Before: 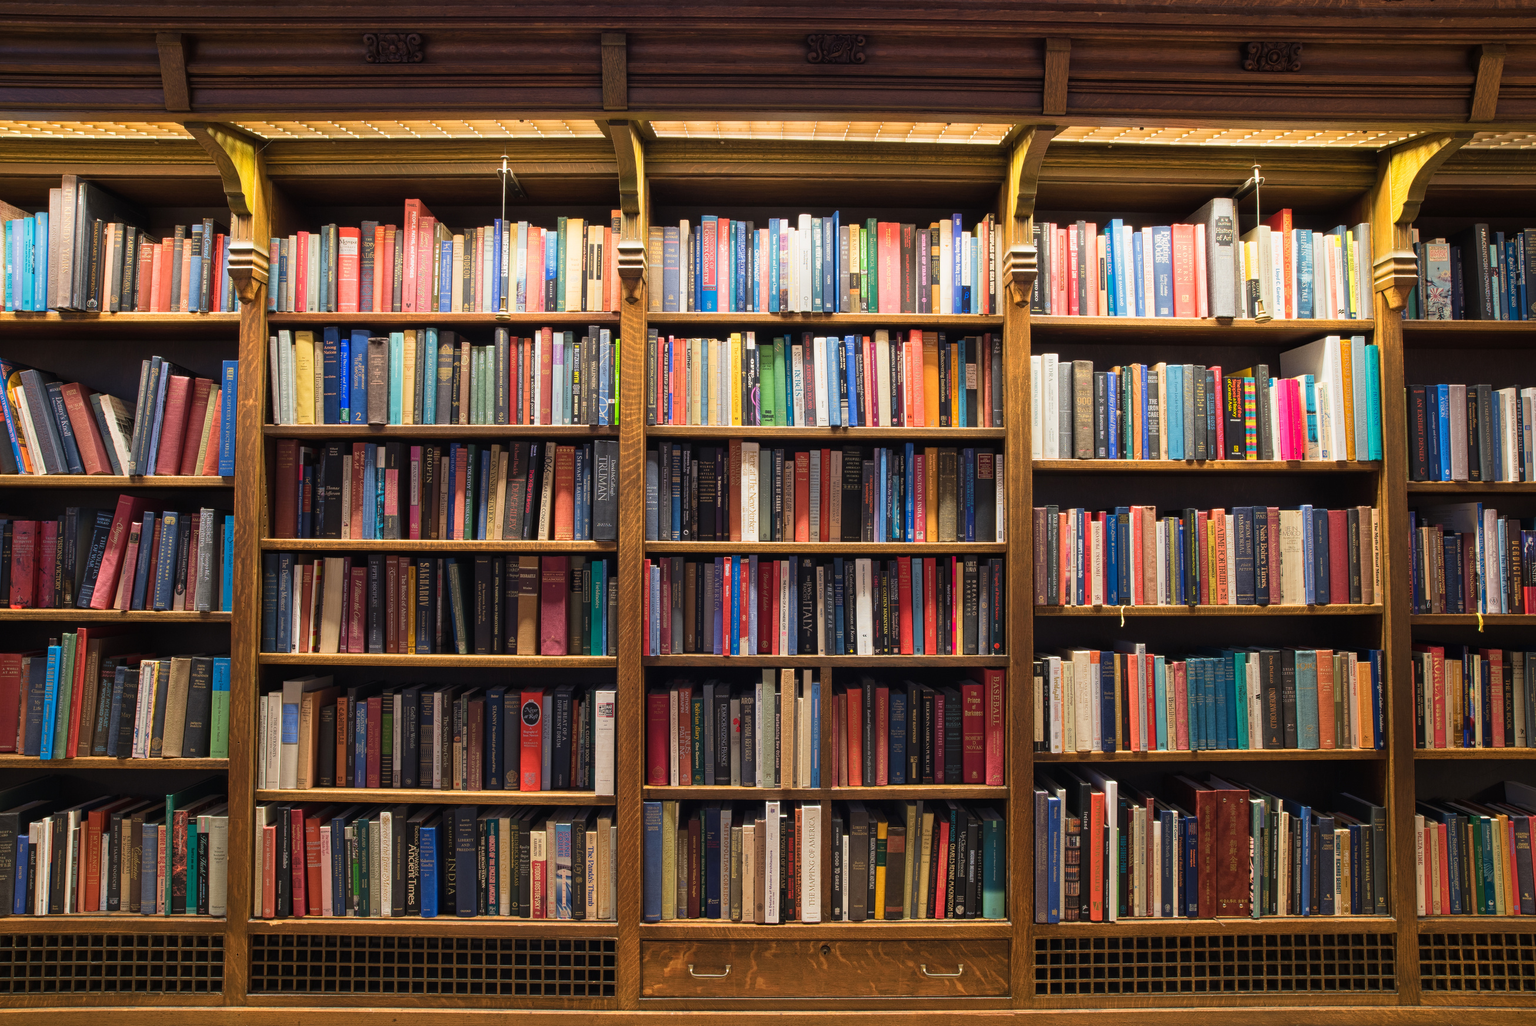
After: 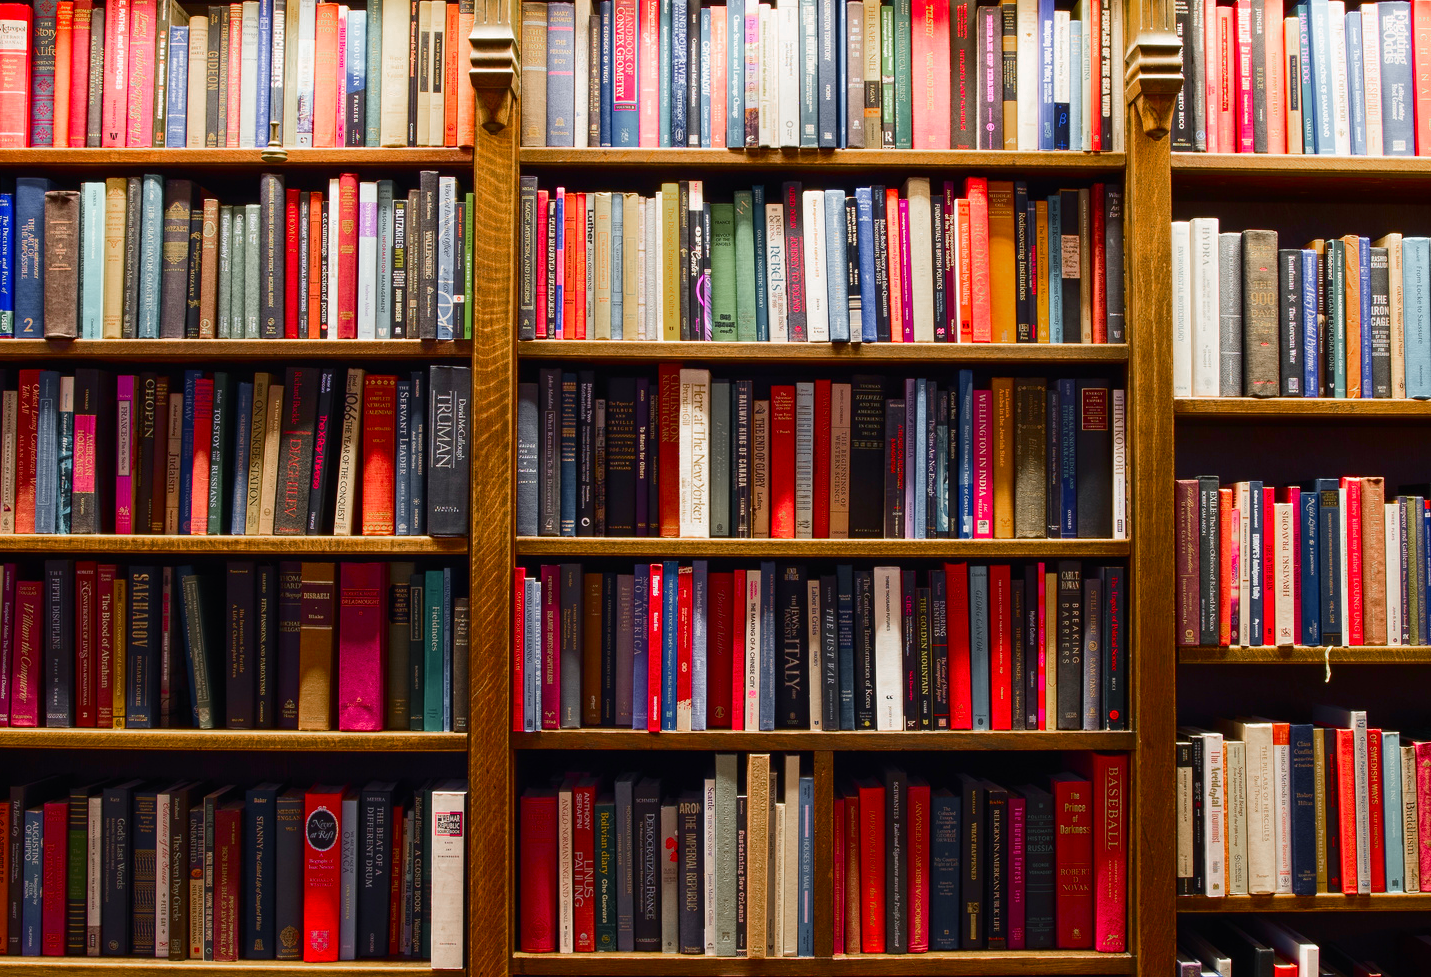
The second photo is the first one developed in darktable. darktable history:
crop and rotate: left 22.276%, top 22.03%, right 22.936%, bottom 21.897%
color zones: curves: ch0 [(0, 0.48) (0.209, 0.398) (0.305, 0.332) (0.429, 0.493) (0.571, 0.5) (0.714, 0.5) (0.857, 0.5) (1, 0.48)]; ch1 [(0, 0.736) (0.143, 0.625) (0.225, 0.371) (0.429, 0.256) (0.571, 0.241) (0.714, 0.213) (0.857, 0.48) (1, 0.736)]; ch2 [(0, 0.448) (0.143, 0.498) (0.286, 0.5) (0.429, 0.5) (0.571, 0.5) (0.714, 0.5) (0.857, 0.5) (1, 0.448)]
color balance rgb: shadows lift › hue 84.58°, perceptual saturation grading › global saturation 25.183%, perceptual saturation grading › highlights -27.631%, perceptual saturation grading › shadows 34.276%
contrast brightness saturation: contrast 0.22
